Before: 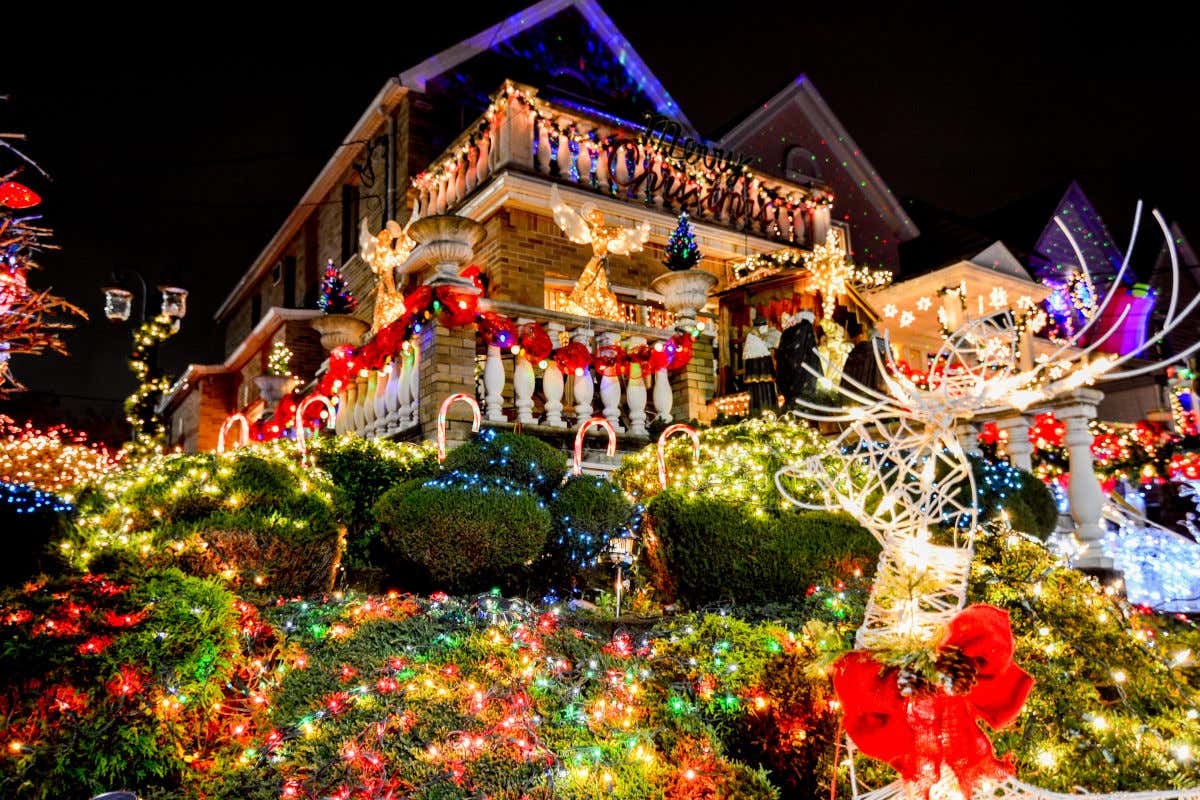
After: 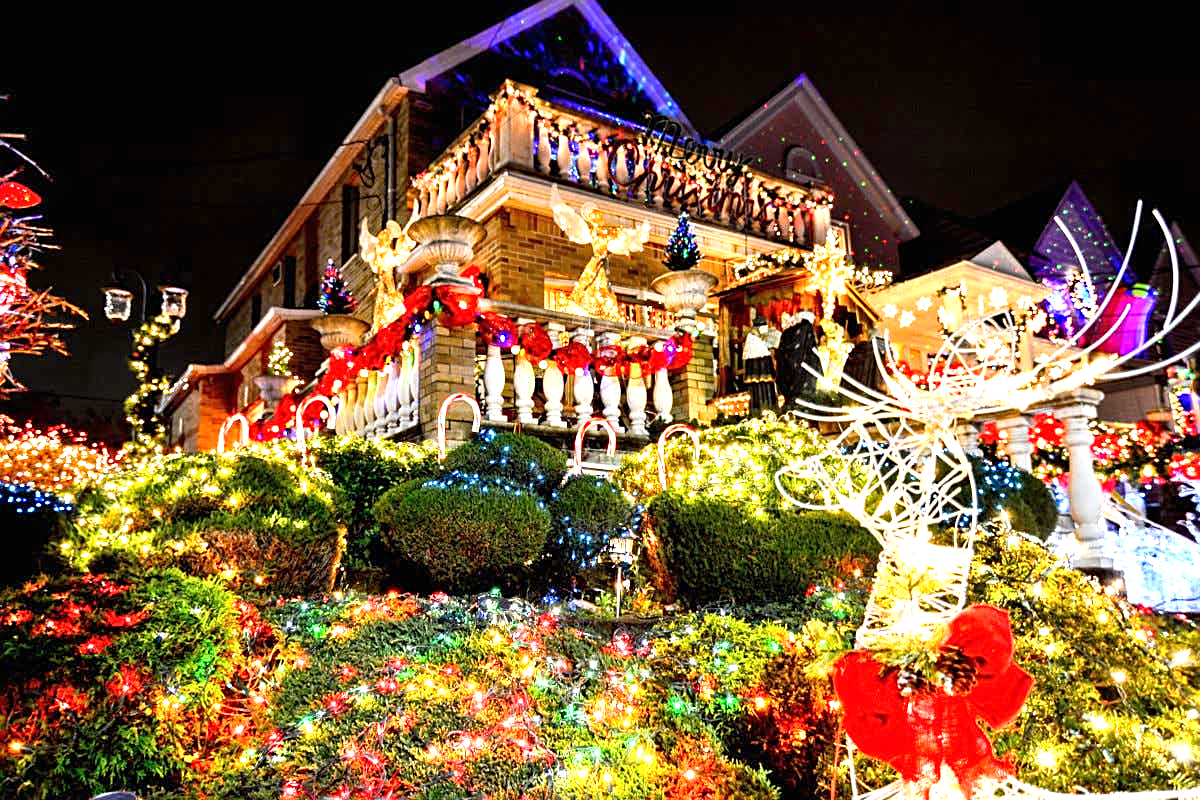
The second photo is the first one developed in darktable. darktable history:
sharpen: on, module defaults
exposure: black level correction 0, exposure 0.9 EV, compensate highlight preservation false
